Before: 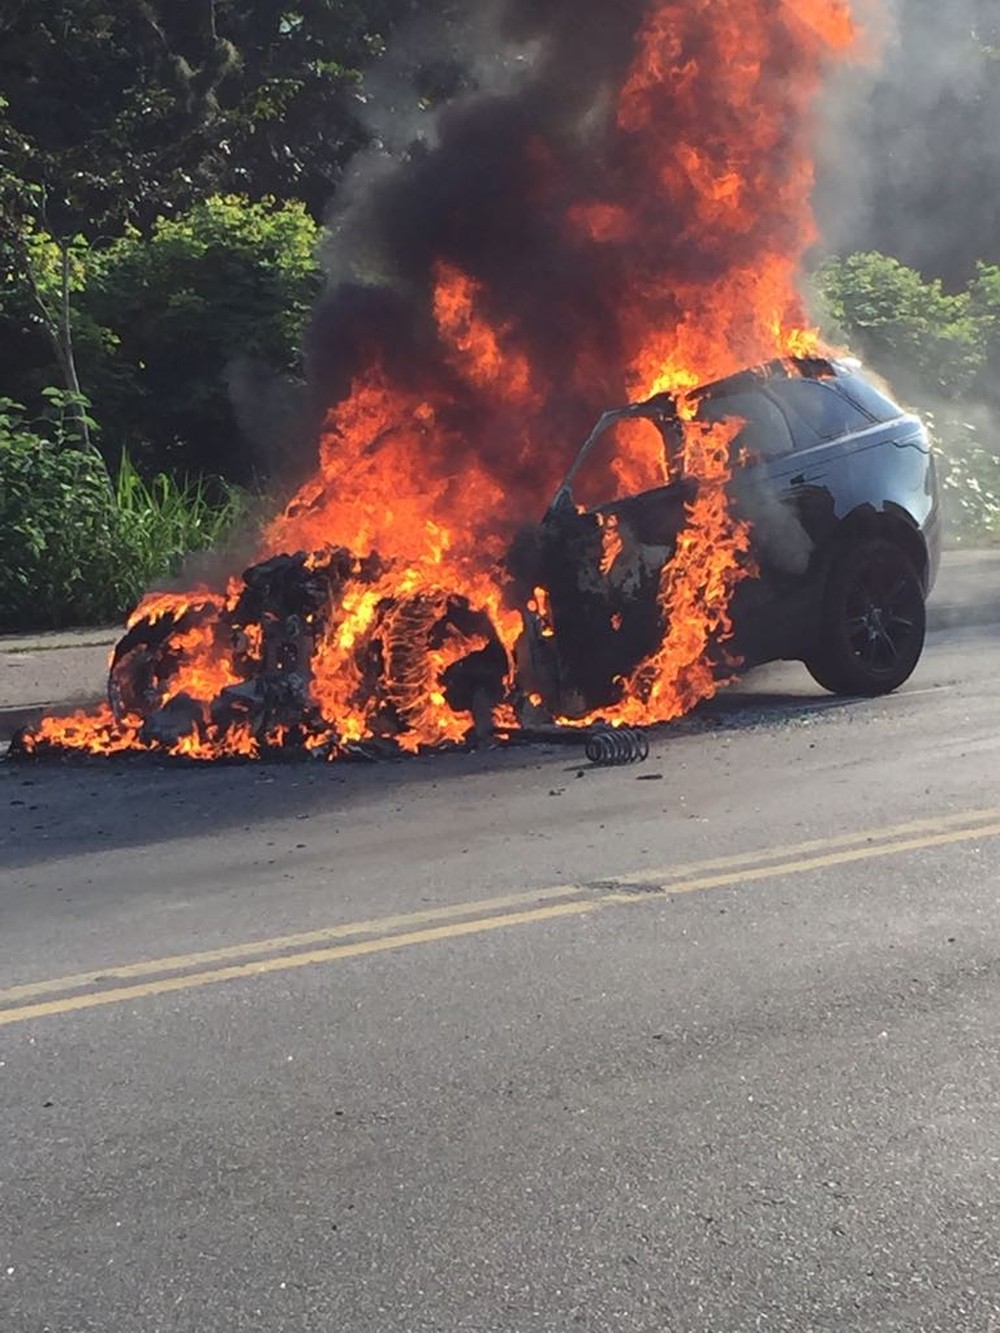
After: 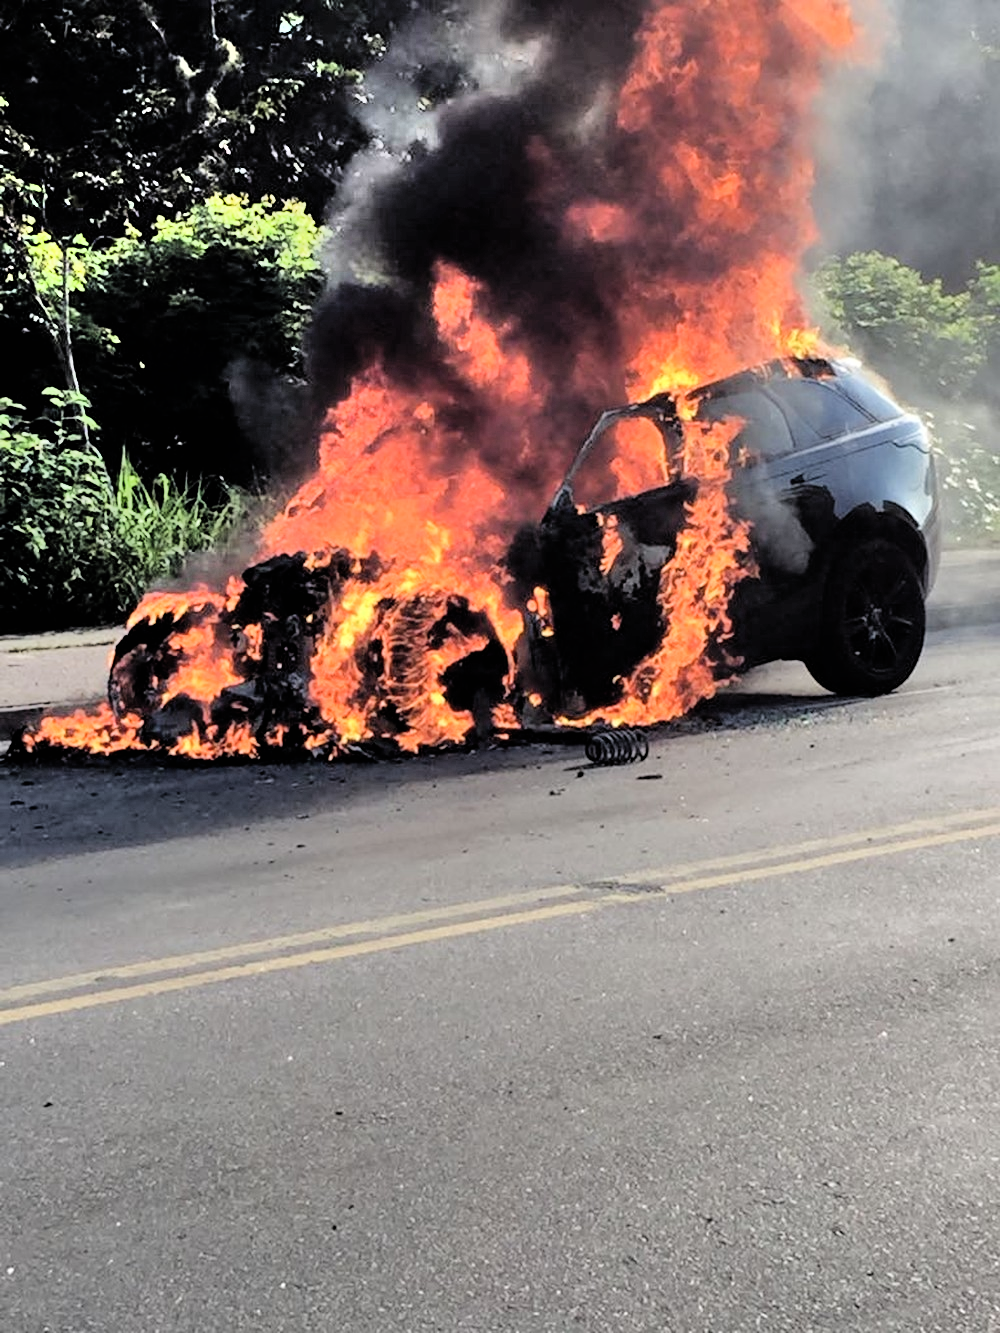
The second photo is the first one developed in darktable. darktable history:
shadows and highlights: radius 110.86, shadows 51.09, white point adjustment 9.16, highlights -4.17, highlights color adjustment 32.2%, soften with gaussian
filmic rgb: black relative exposure -3.31 EV, white relative exposure 3.45 EV, hardness 2.36, contrast 1.103
